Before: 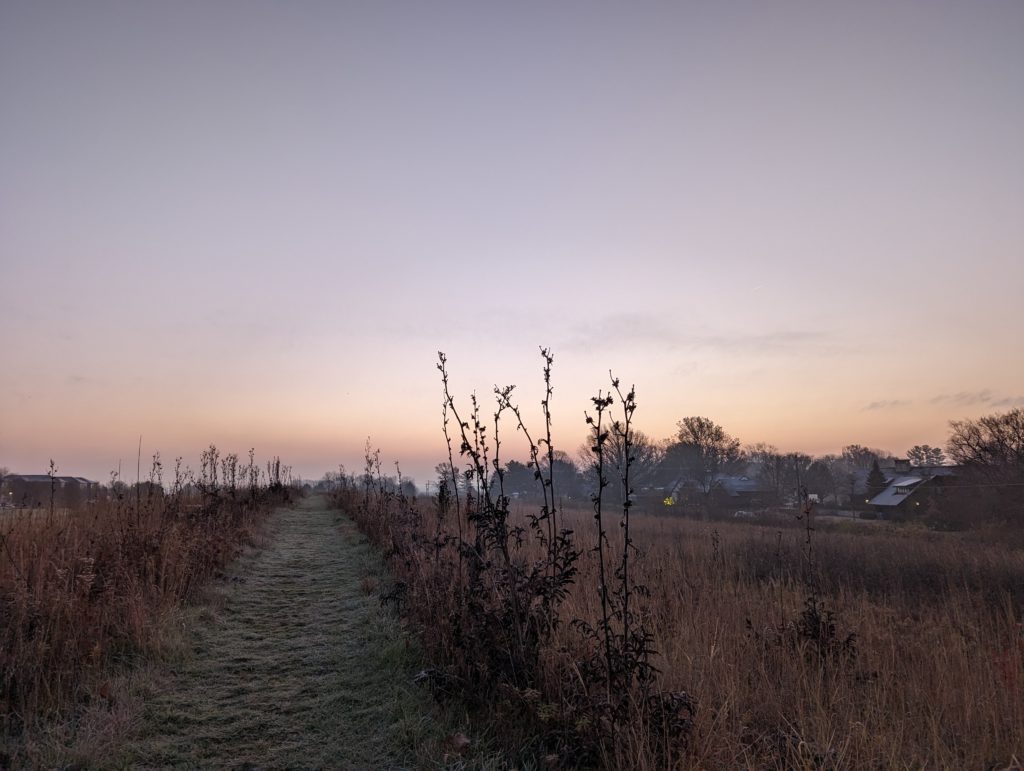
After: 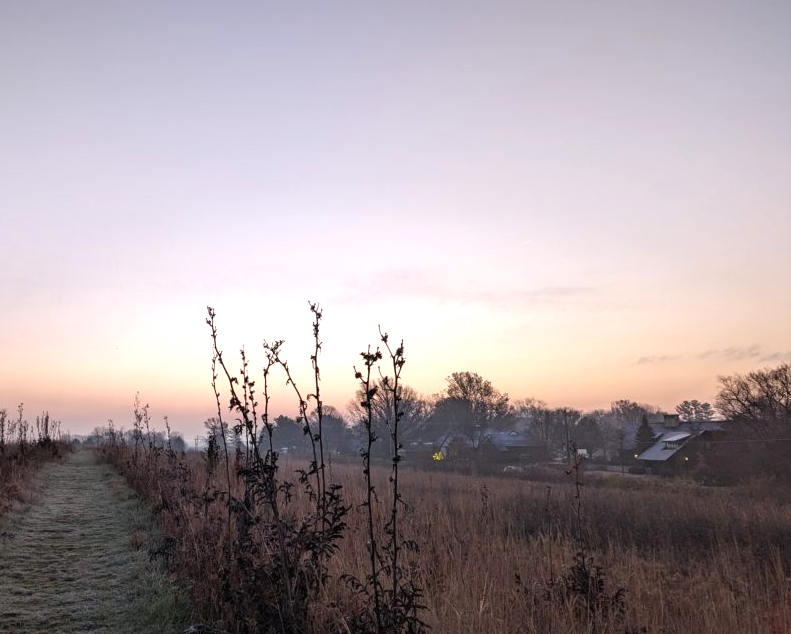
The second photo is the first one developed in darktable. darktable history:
crop: left 22.644%, top 5.84%, bottom 11.892%
exposure: black level correction 0, exposure 0.498 EV, compensate highlight preservation false
